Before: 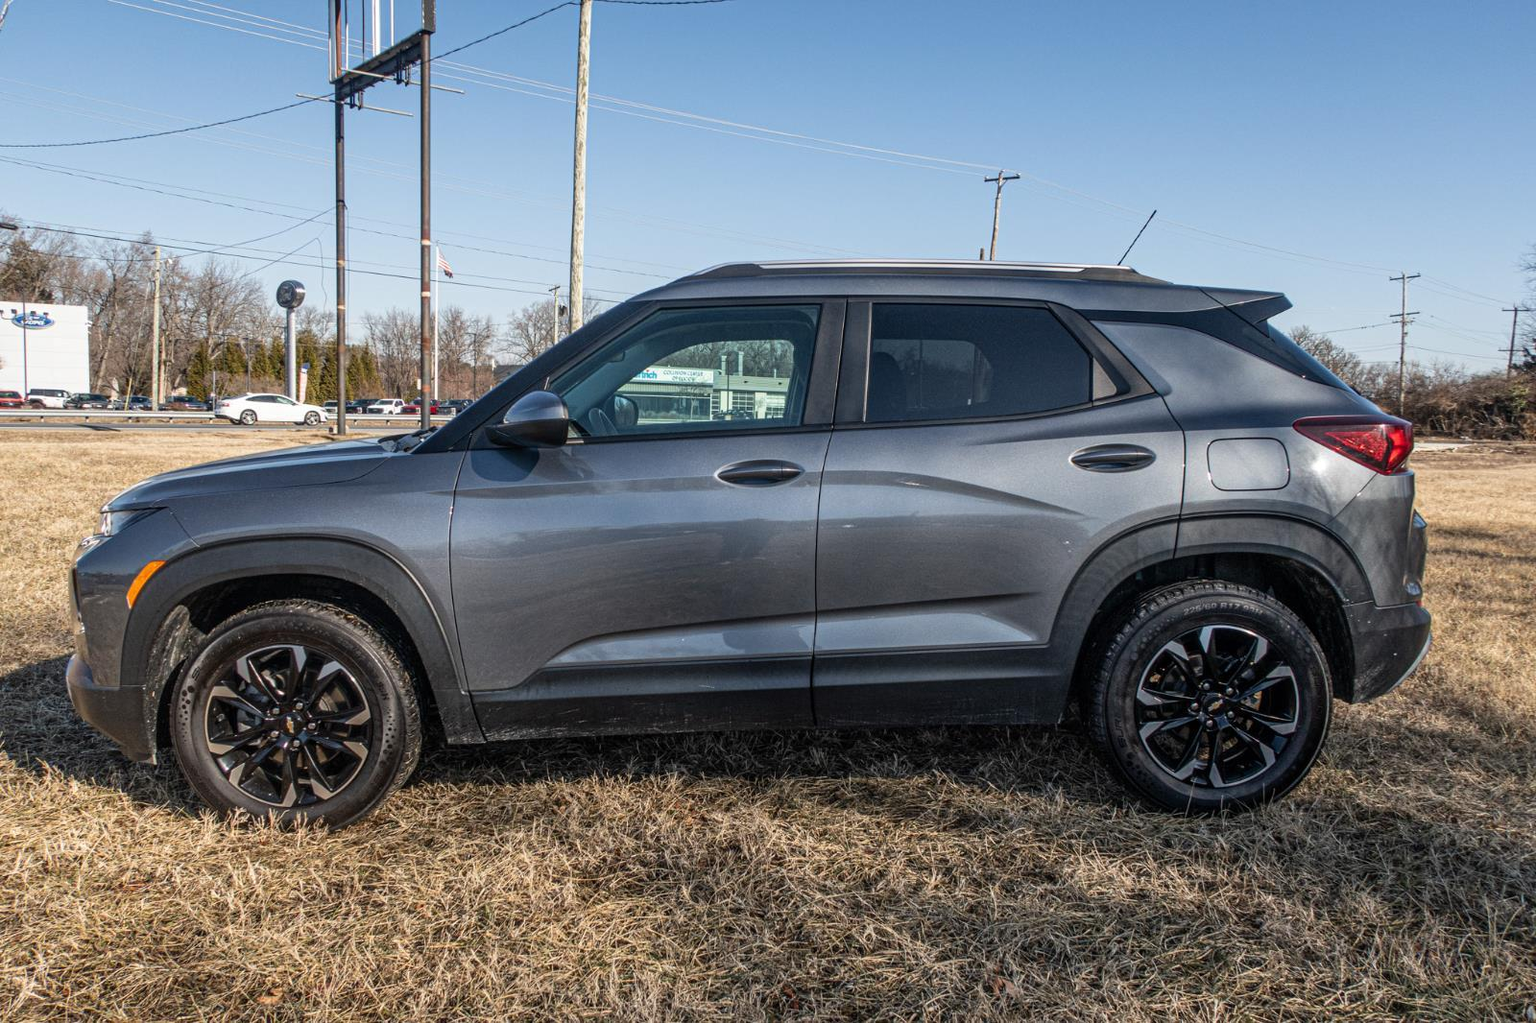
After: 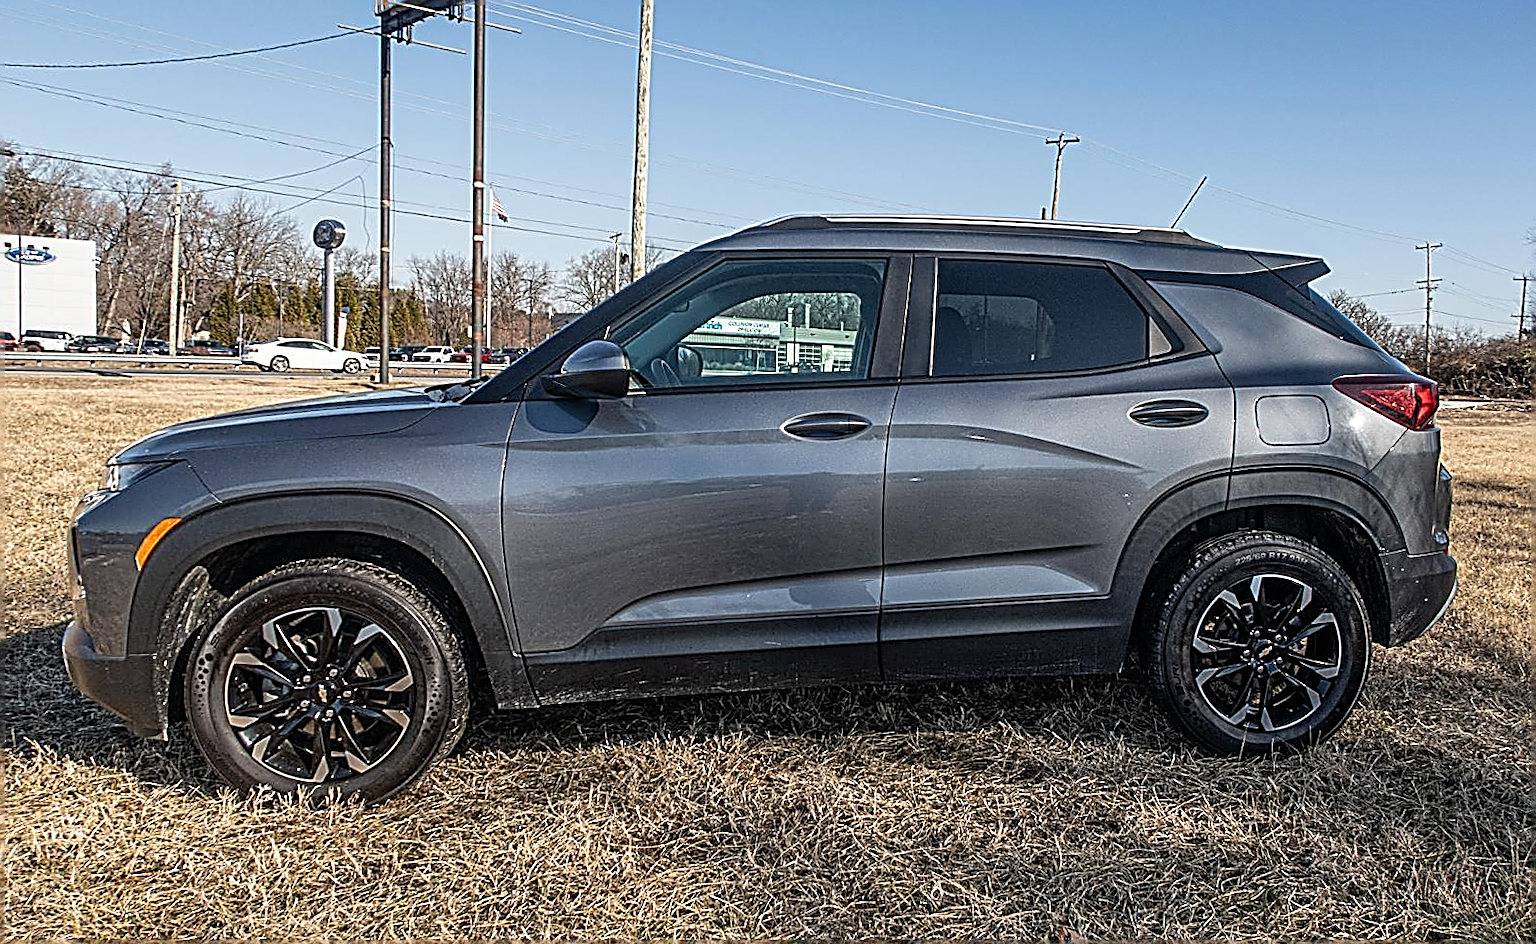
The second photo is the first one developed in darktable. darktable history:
tone equalizer: on, module defaults
sharpen: amount 2
rotate and perspective: rotation -0.013°, lens shift (vertical) -0.027, lens shift (horizontal) 0.178, crop left 0.016, crop right 0.989, crop top 0.082, crop bottom 0.918
